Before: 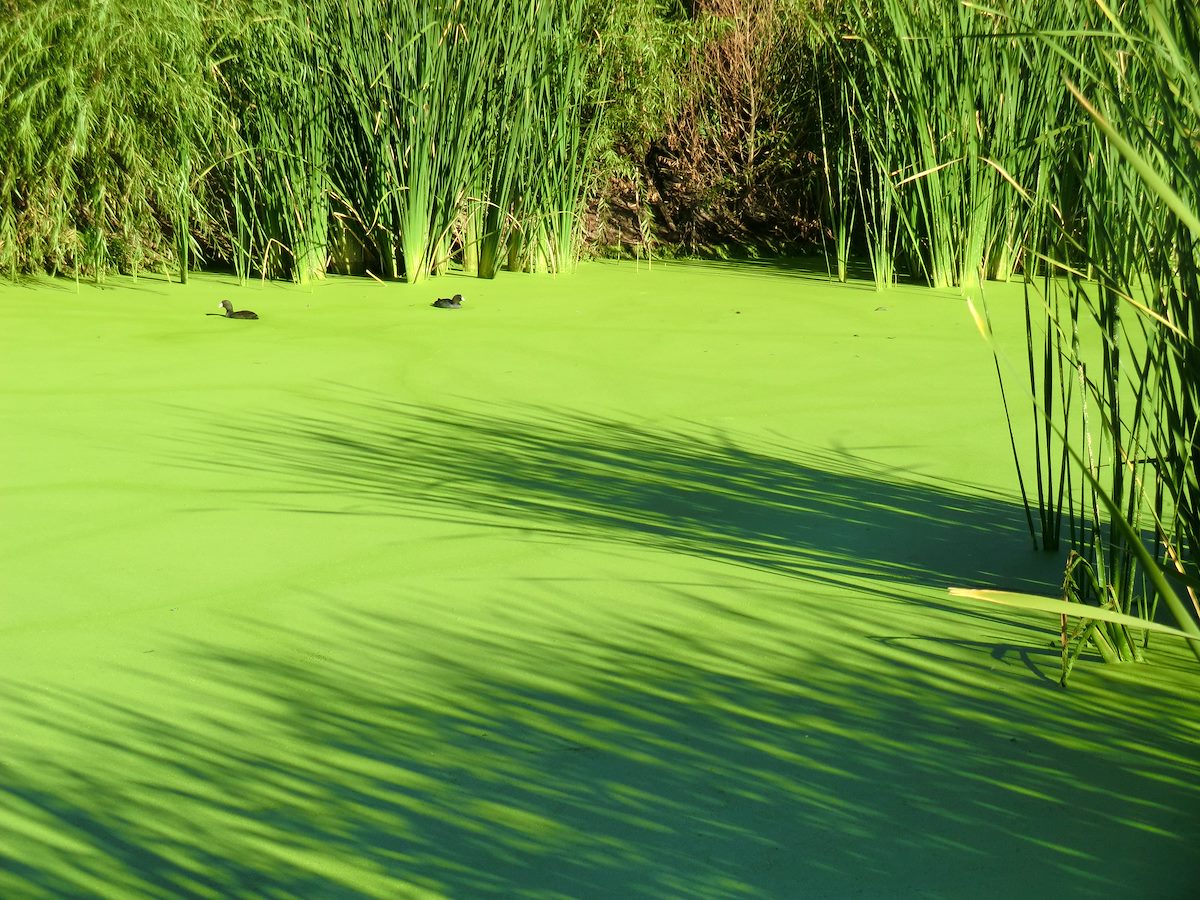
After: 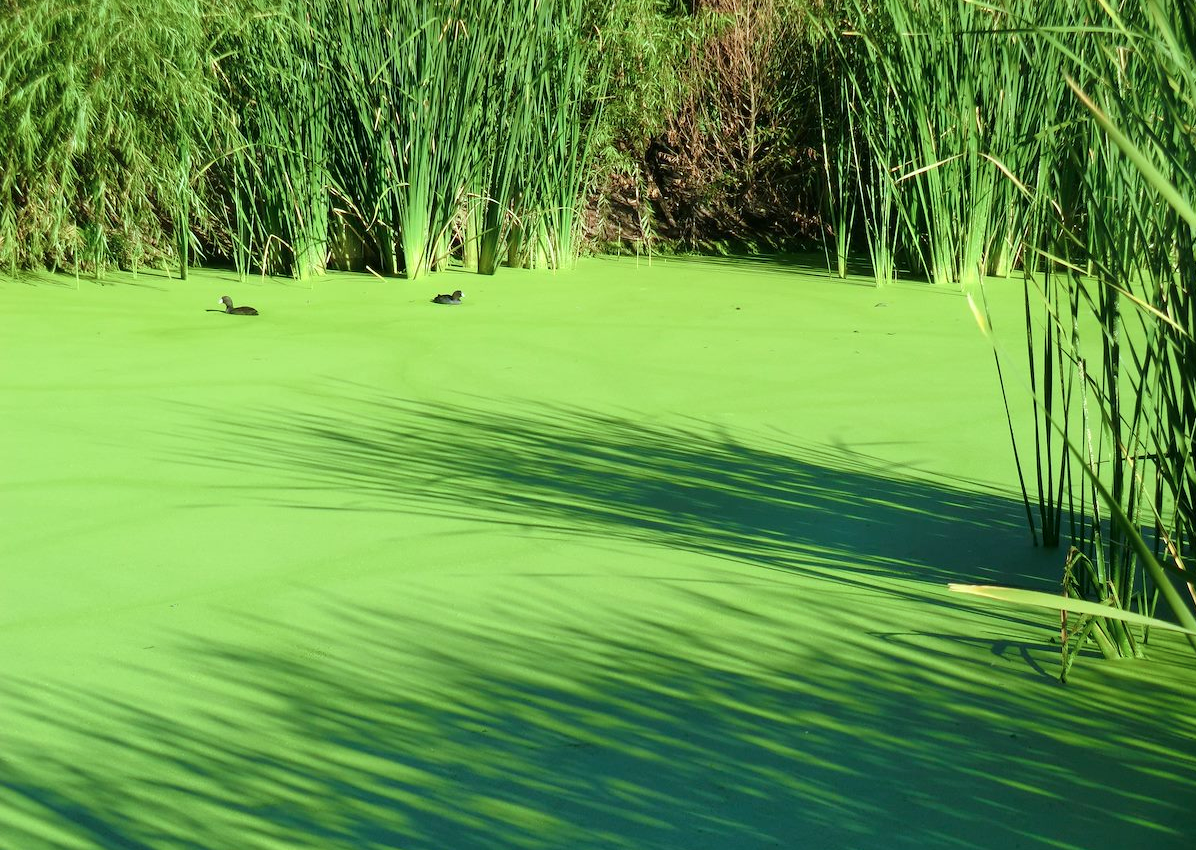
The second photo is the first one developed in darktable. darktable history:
crop: top 0.448%, right 0.264%, bottom 5.045%
color calibration: x 0.37, y 0.382, temperature 4313.32 K
